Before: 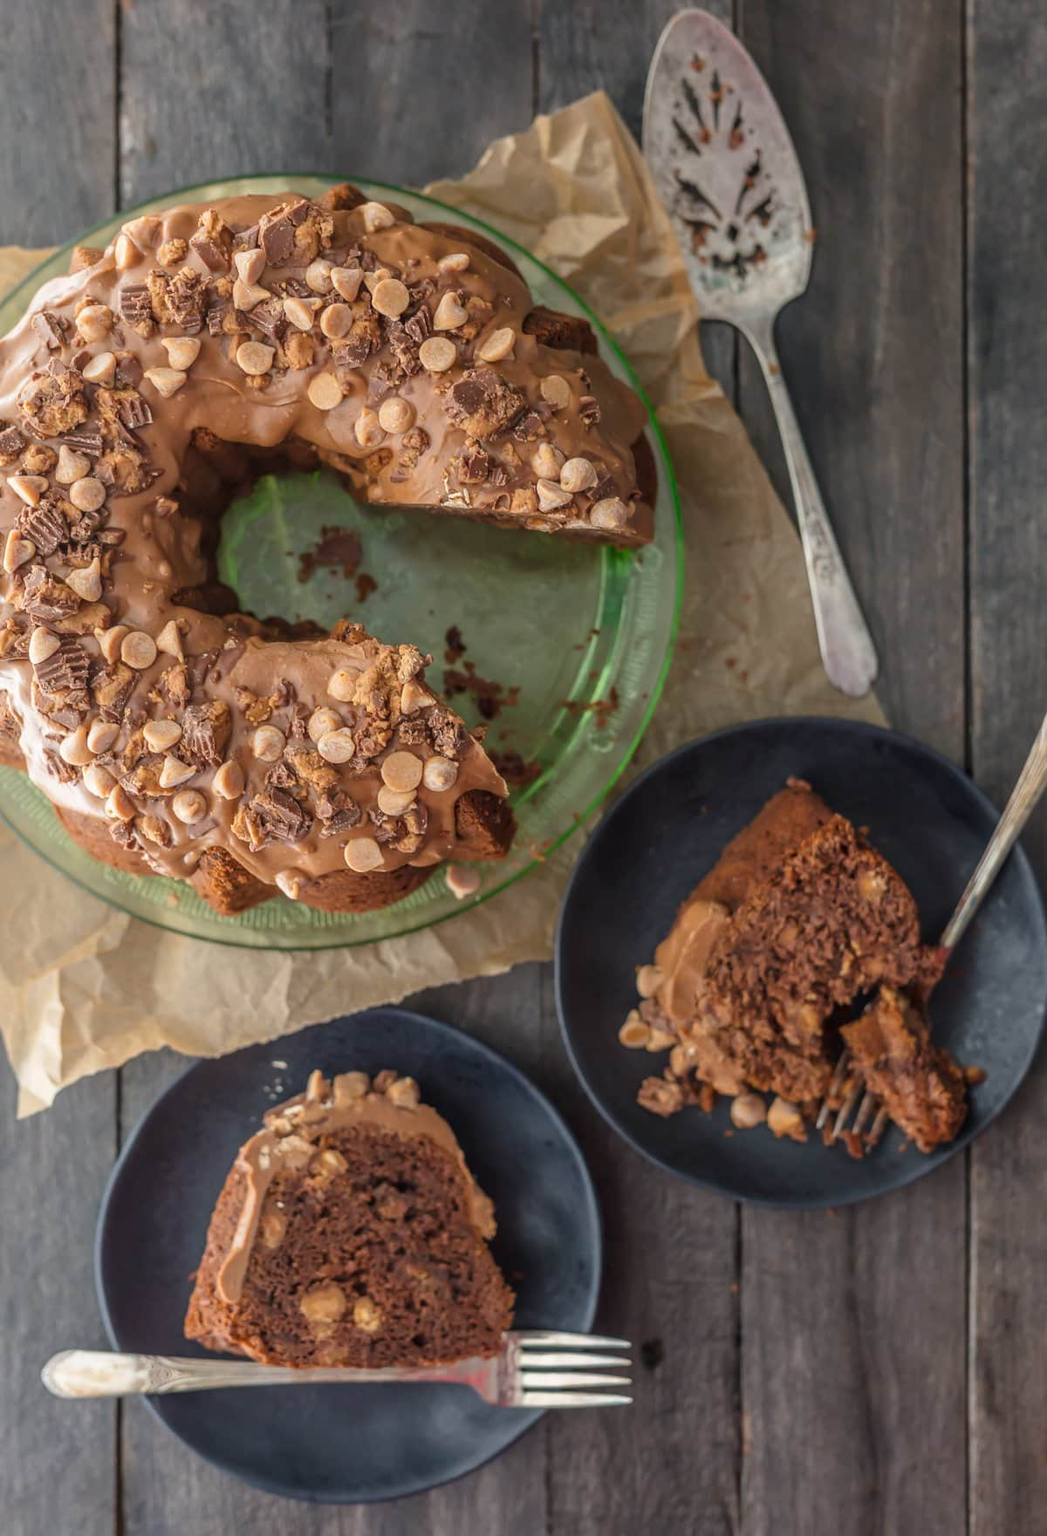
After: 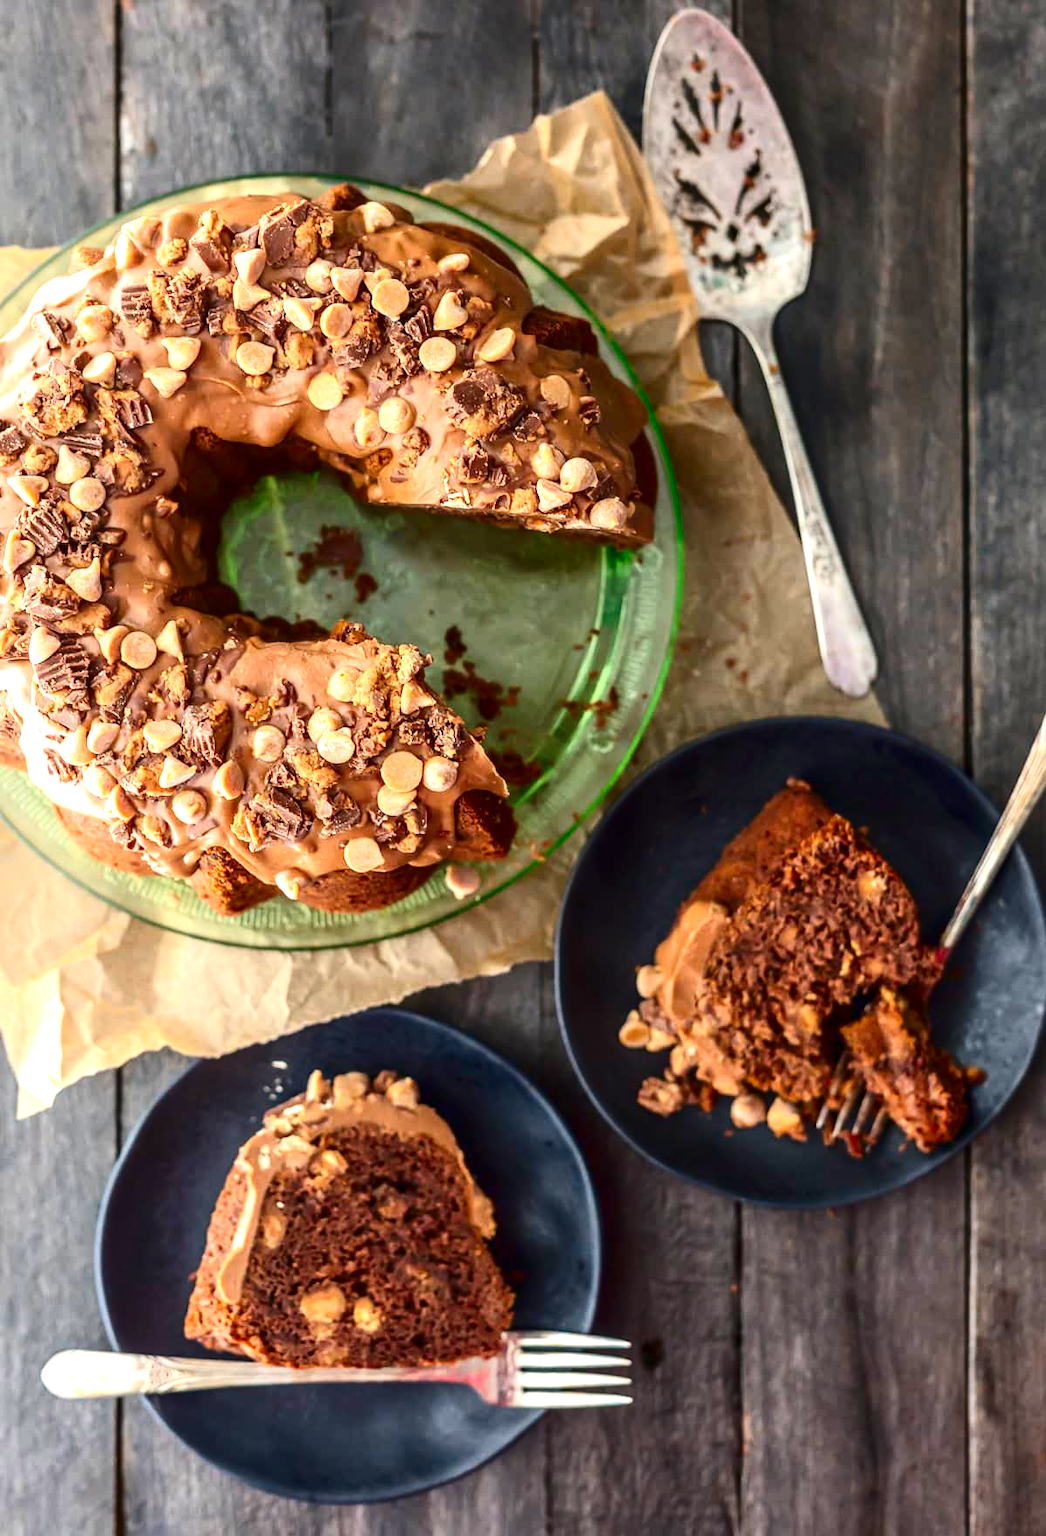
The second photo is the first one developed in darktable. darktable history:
contrast brightness saturation: contrast 0.22, brightness -0.183, saturation 0.243
exposure: black level correction 0.001, exposure 1 EV, compensate highlight preservation false
